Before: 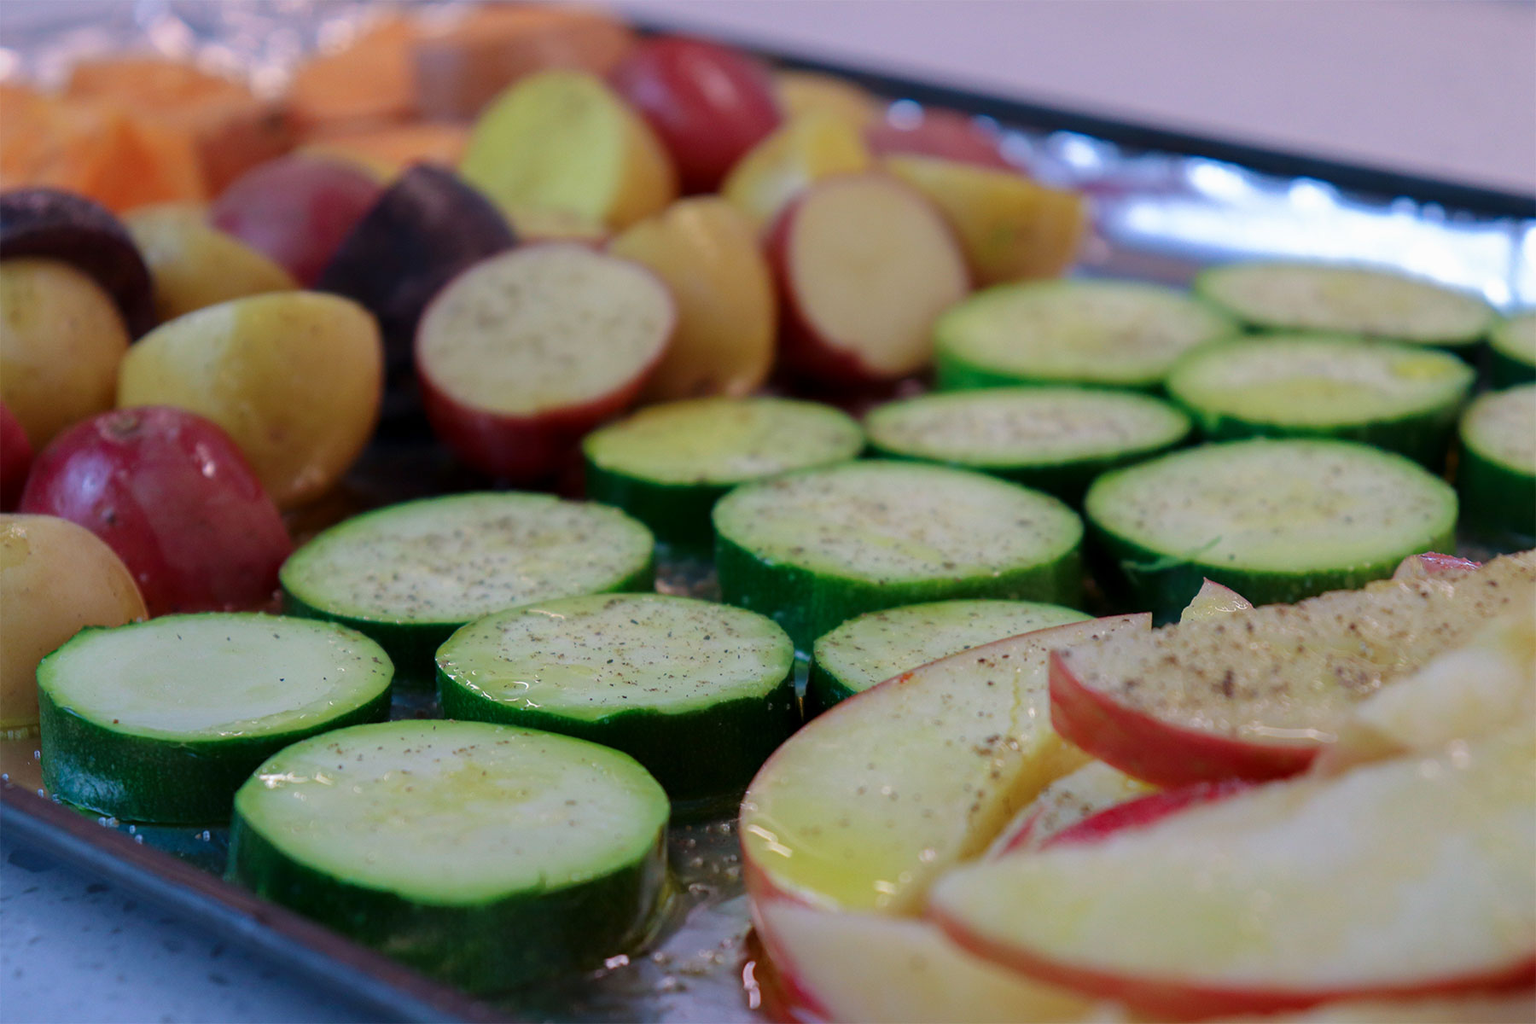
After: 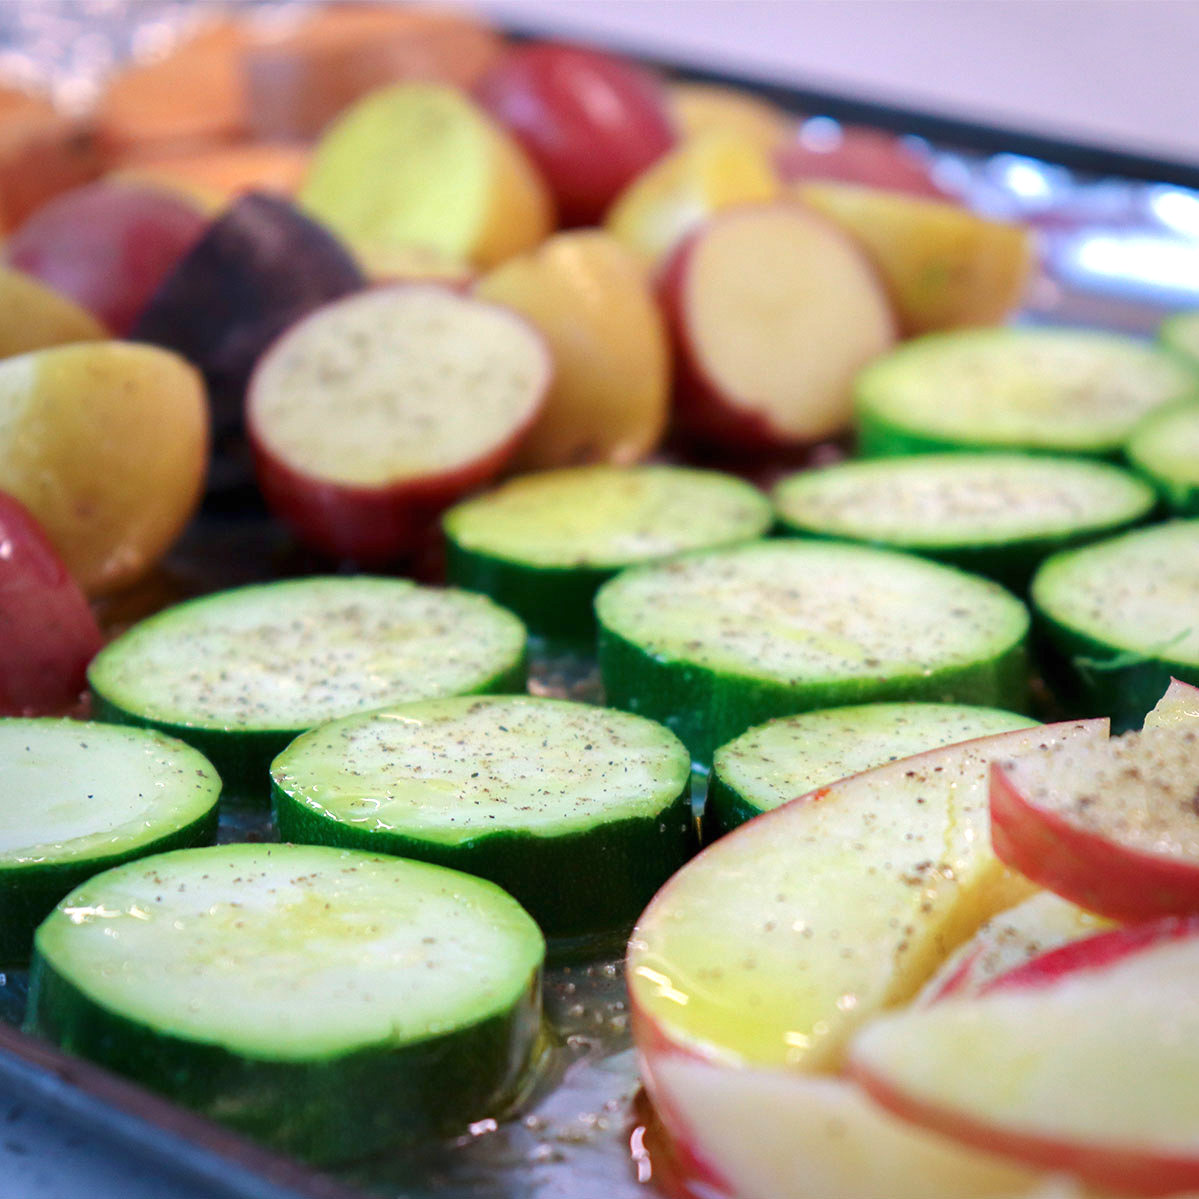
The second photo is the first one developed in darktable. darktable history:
tone equalizer: -7 EV 0.102 EV
crop and rotate: left 13.346%, right 19.994%
vignetting: fall-off start 75.68%, brightness -0.314, saturation -0.063, width/height ratio 1.077
exposure: black level correction 0, exposure 1.001 EV, compensate exposure bias true, compensate highlight preservation false
